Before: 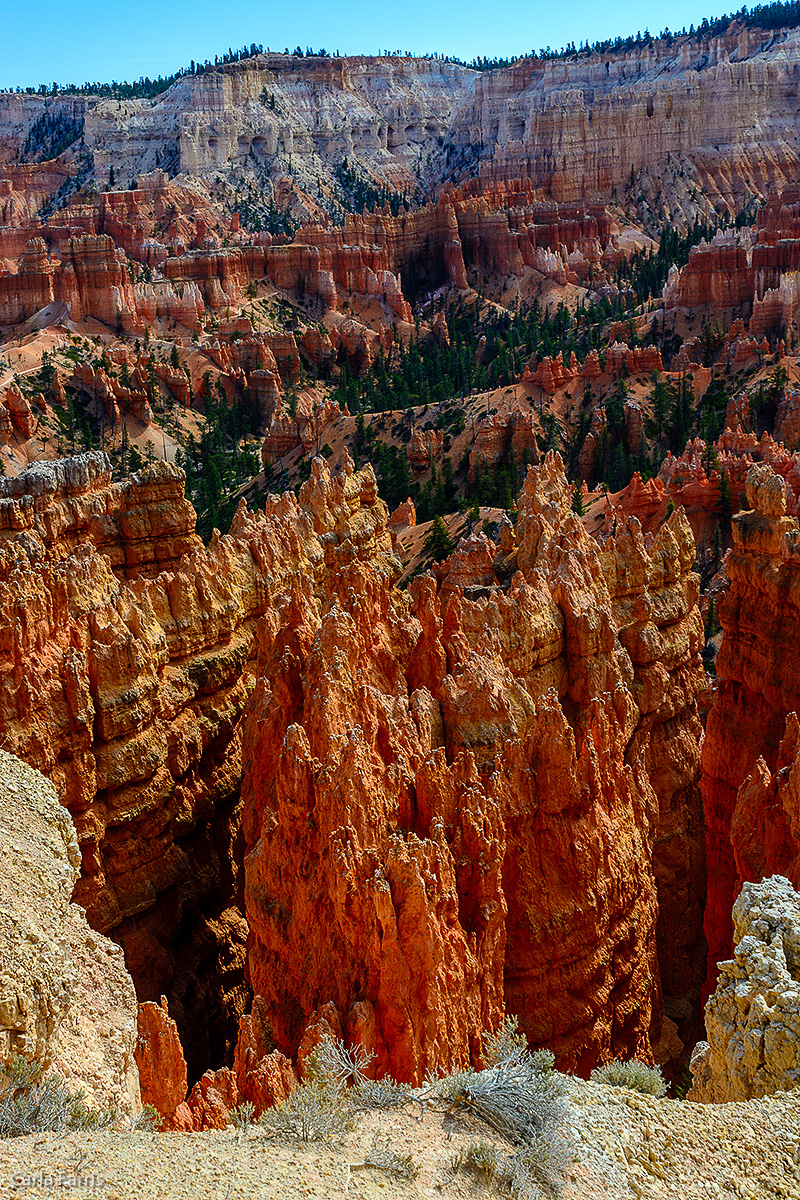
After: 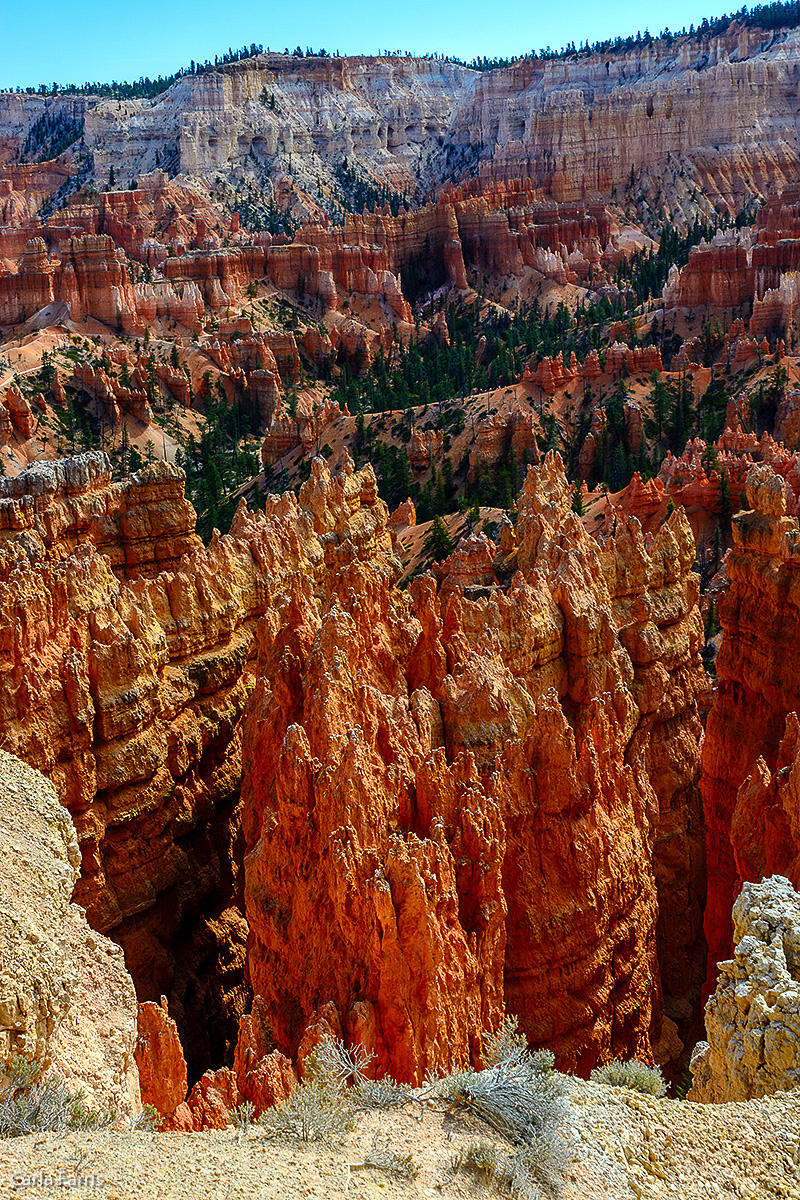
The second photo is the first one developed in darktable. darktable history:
exposure: exposure 0.197 EV, compensate highlight preservation false
vibrance: vibrance 0%
